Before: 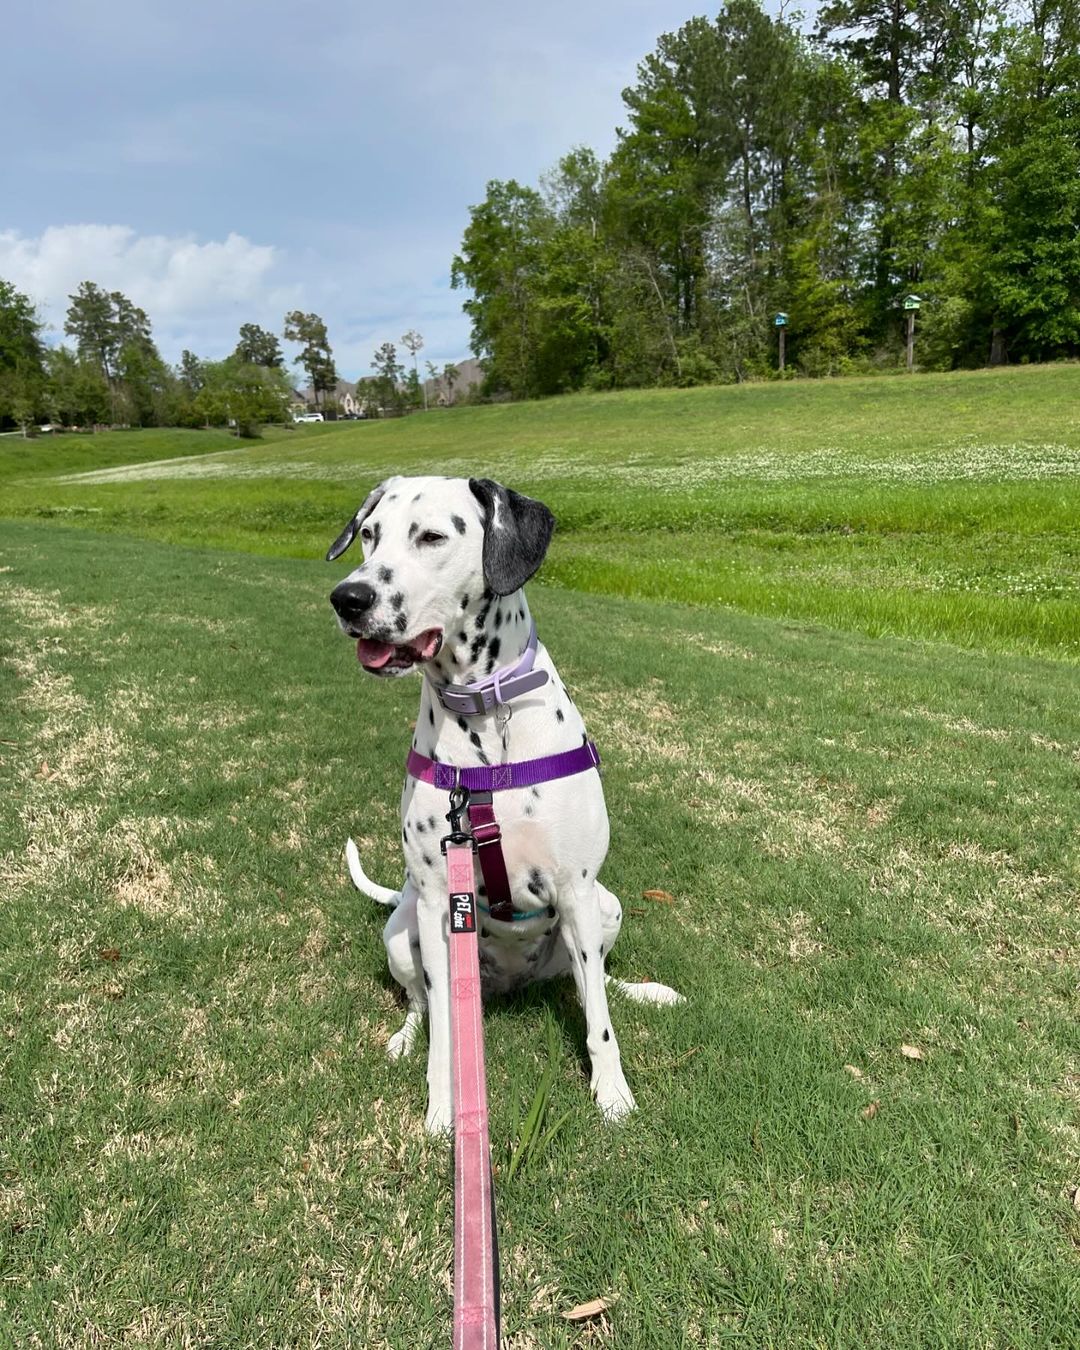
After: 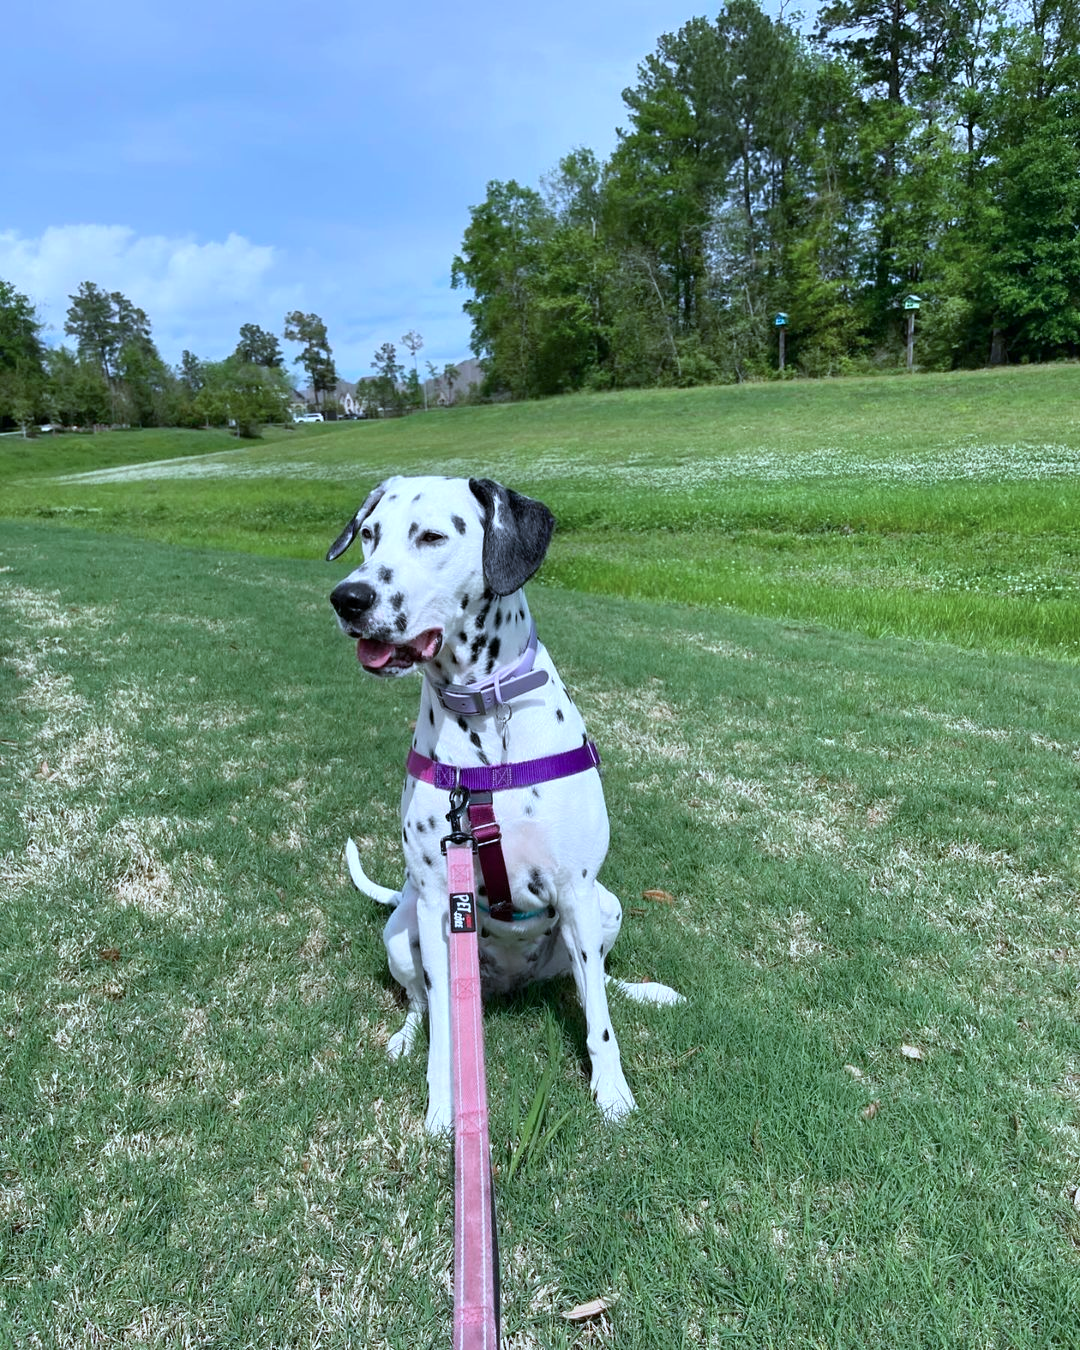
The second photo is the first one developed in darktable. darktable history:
color calibration: illuminant custom, x 0.392, y 0.392, temperature 3874.65 K
